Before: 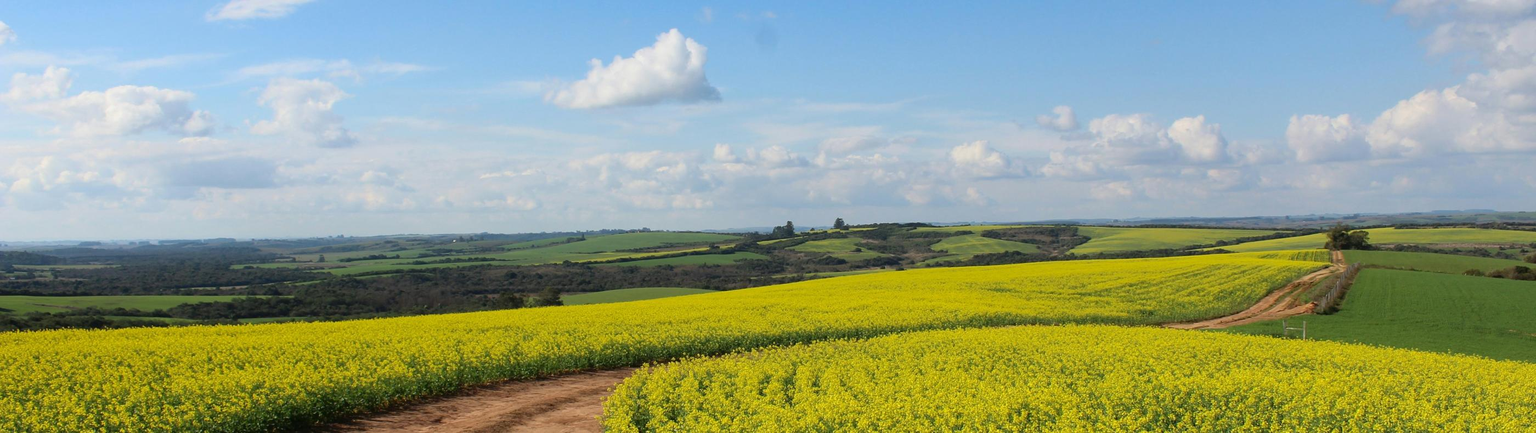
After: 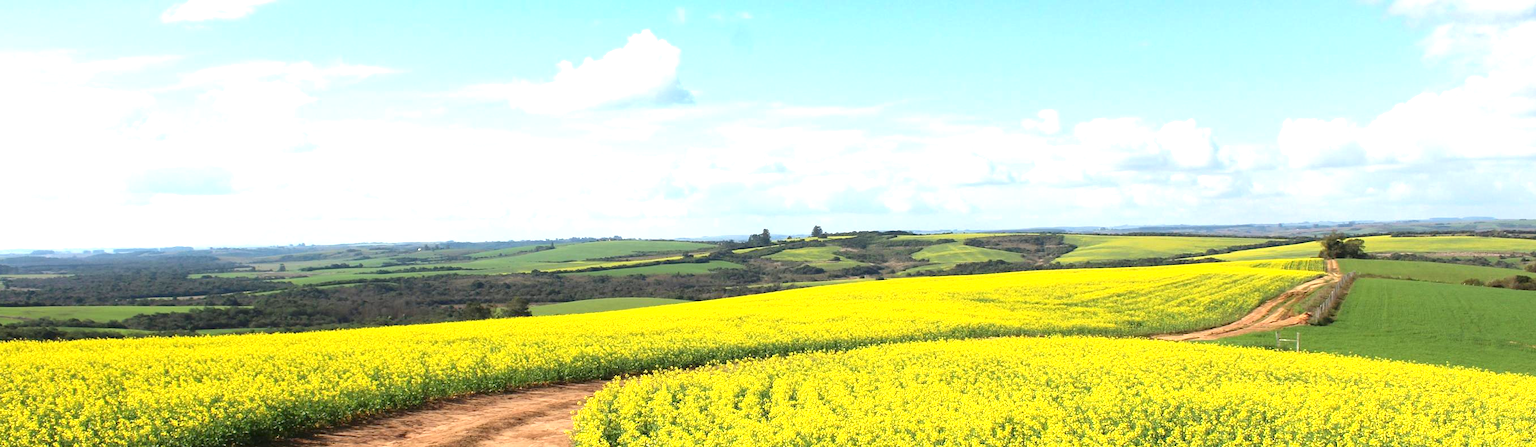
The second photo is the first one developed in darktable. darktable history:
exposure: black level correction 0, exposure 1.2 EV, compensate exposure bias true, compensate highlight preservation false
crop and rotate: left 3.238%
